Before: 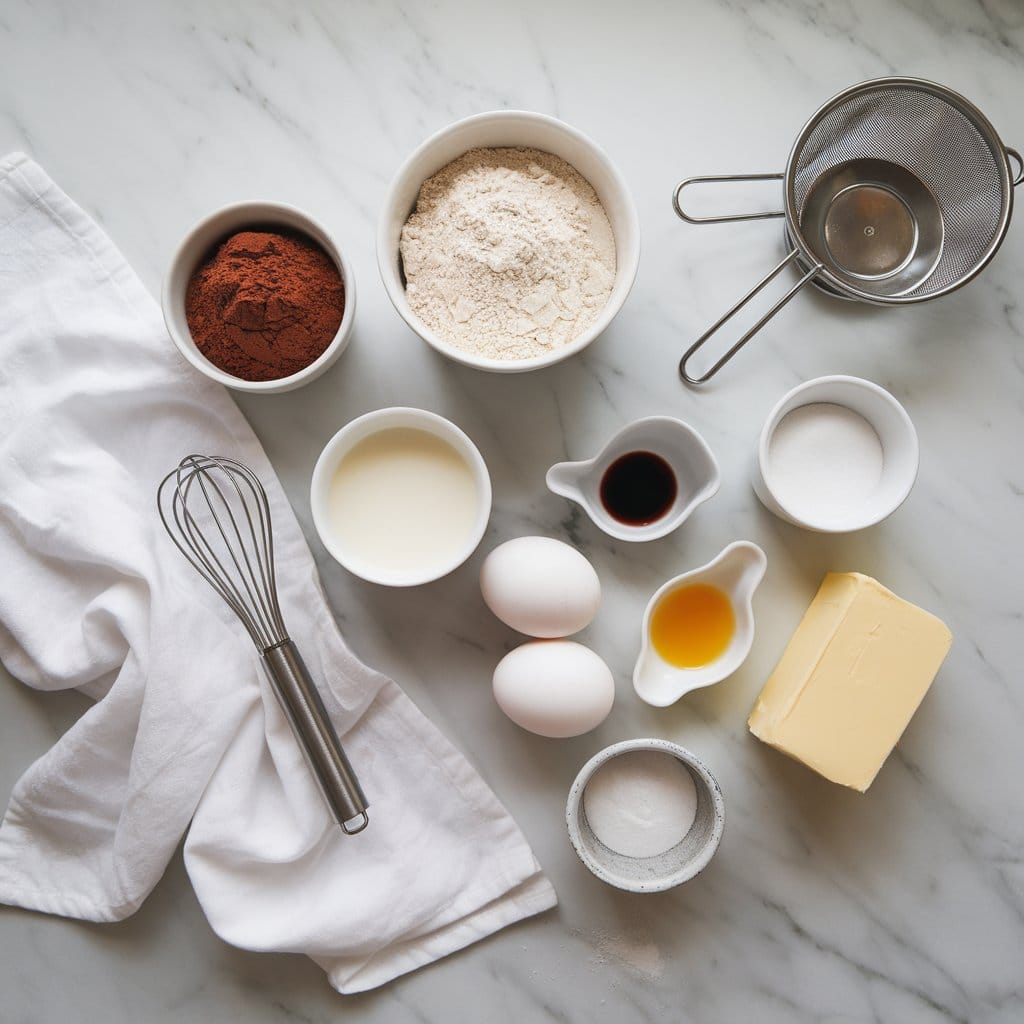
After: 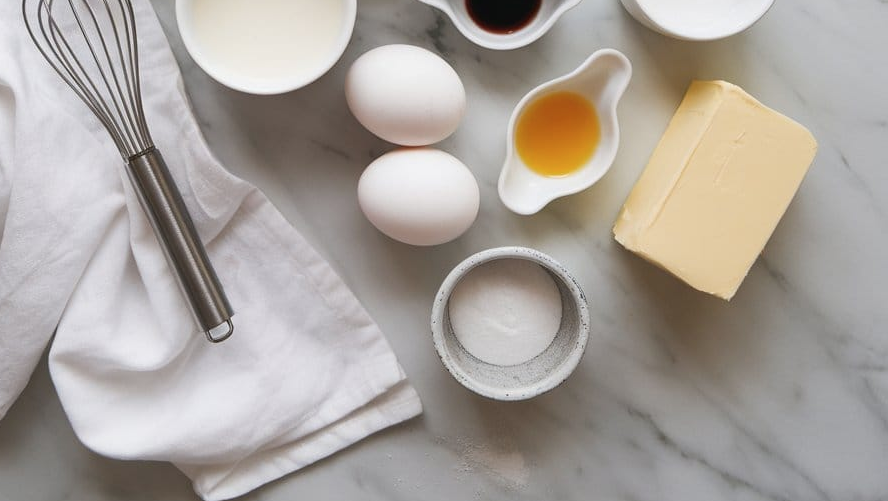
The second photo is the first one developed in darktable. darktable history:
contrast brightness saturation: saturation -0.082
crop and rotate: left 13.266%, top 48.105%, bottom 2.897%
